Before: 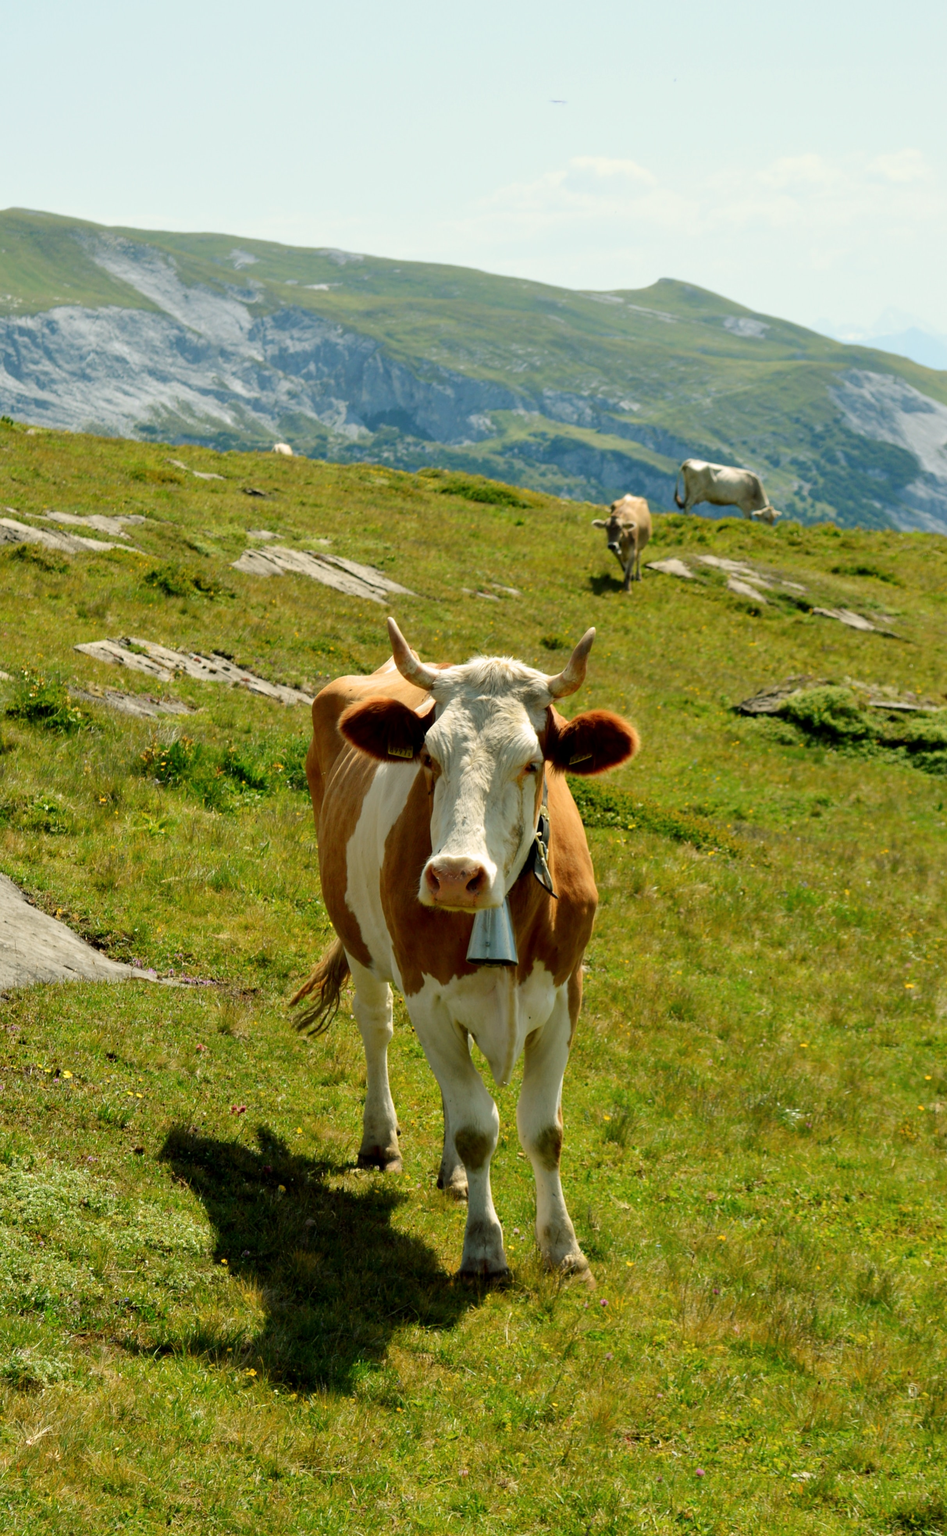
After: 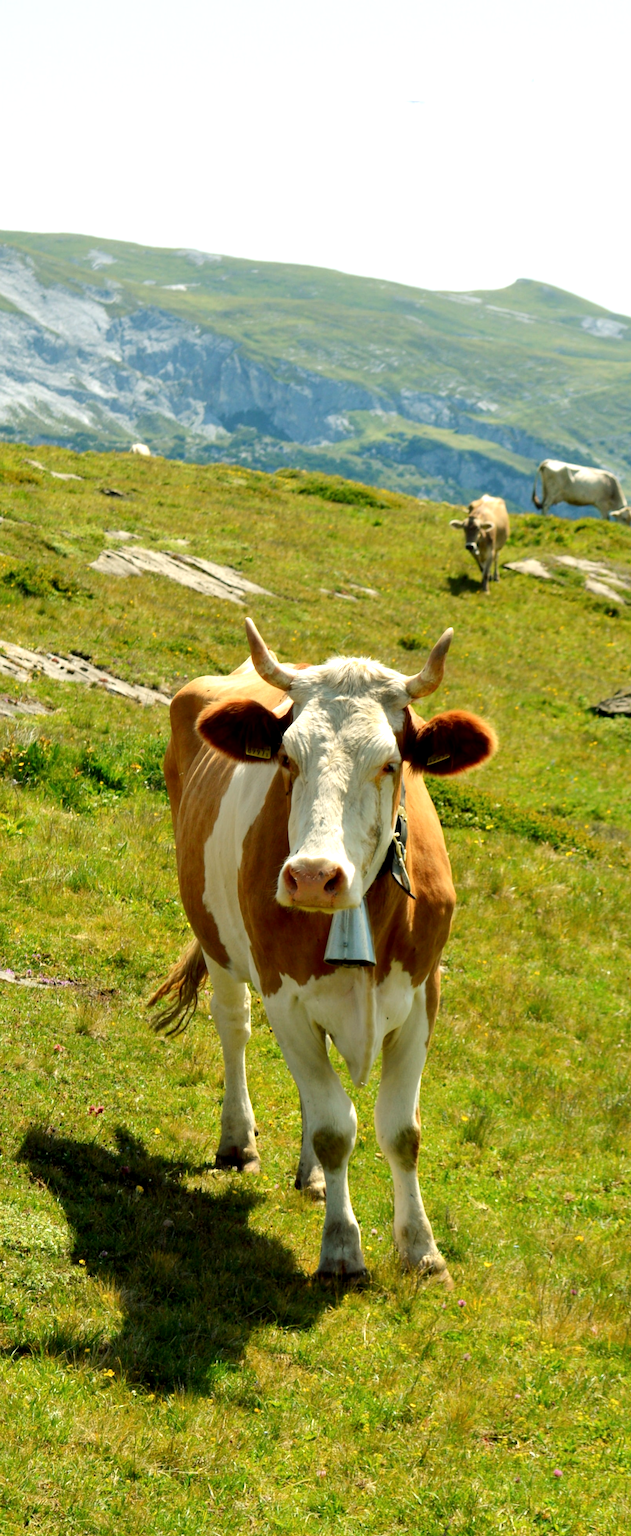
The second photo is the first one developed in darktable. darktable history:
exposure: black level correction 0.001, exposure 0.5 EV, compensate exposure bias true, compensate highlight preservation false
crop and rotate: left 15.055%, right 18.278%
